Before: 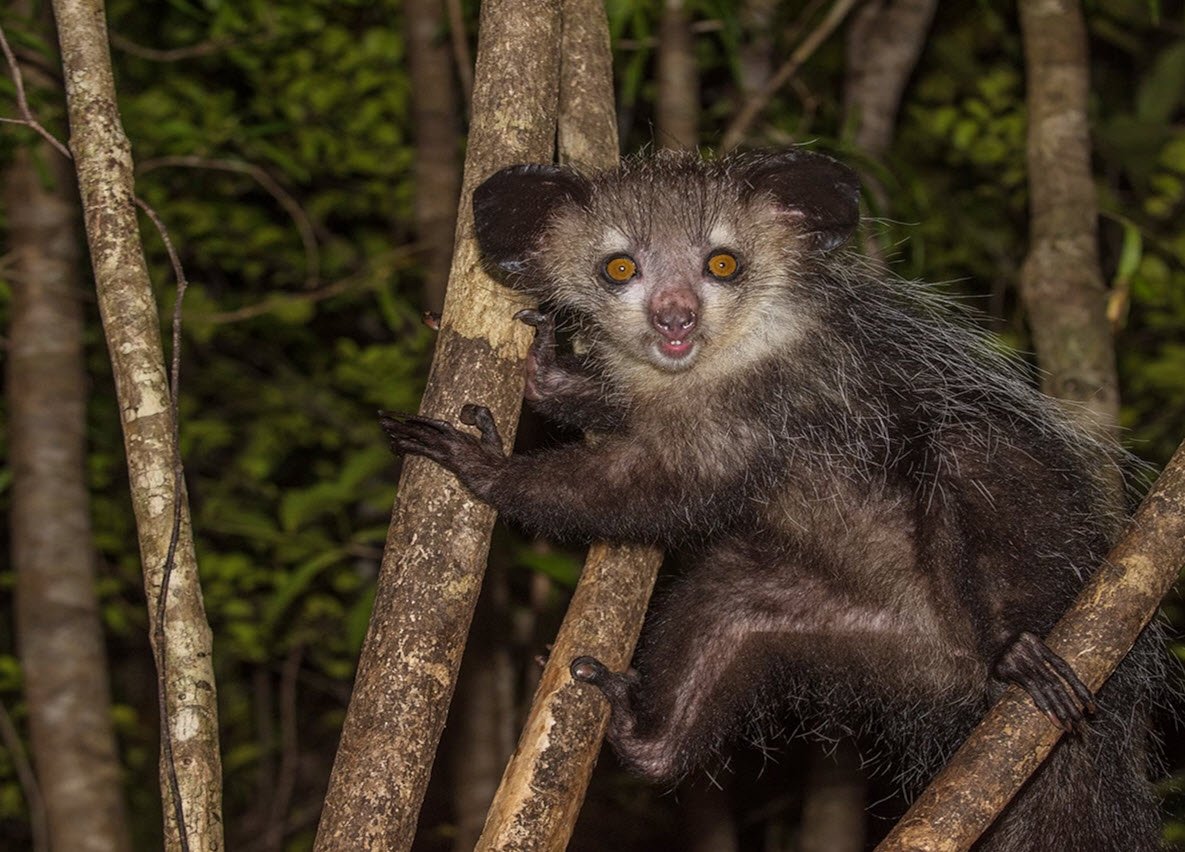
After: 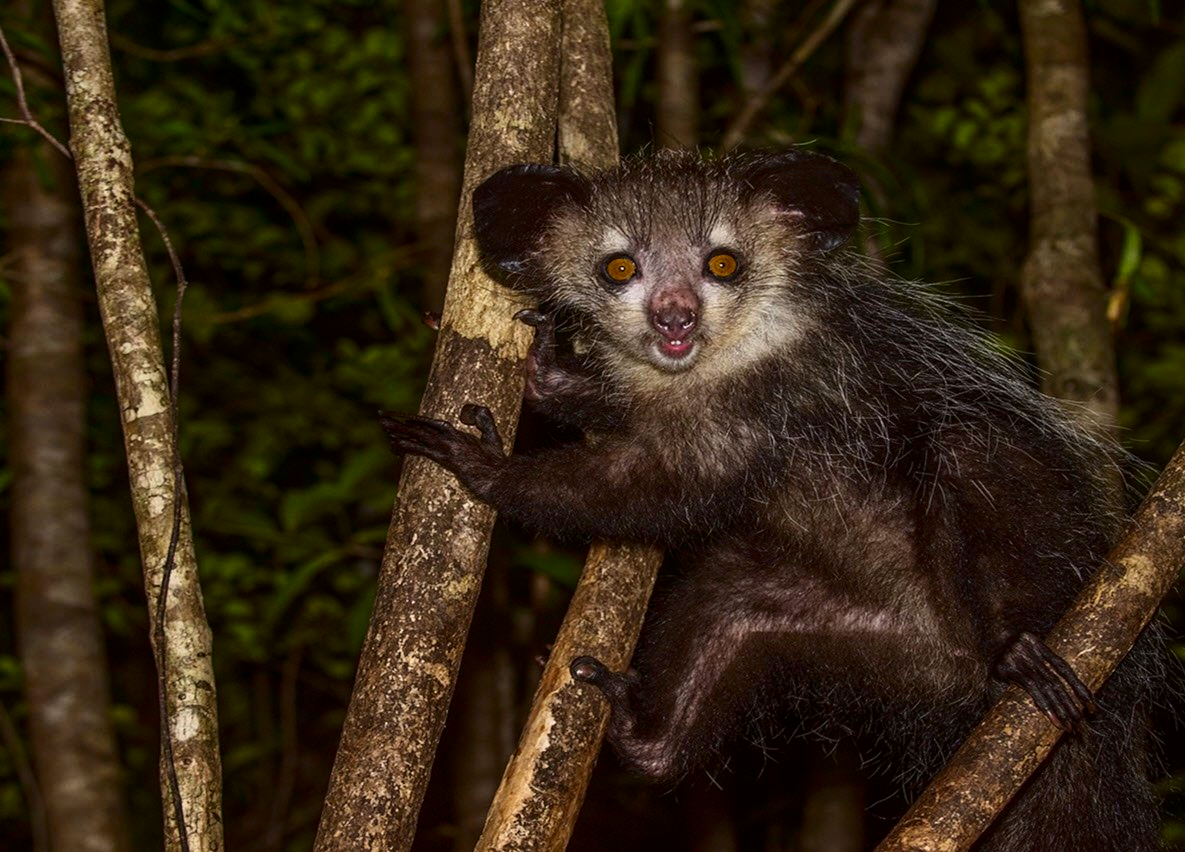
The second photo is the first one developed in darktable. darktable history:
contrast brightness saturation: contrast 0.19, brightness -0.105, saturation 0.209
